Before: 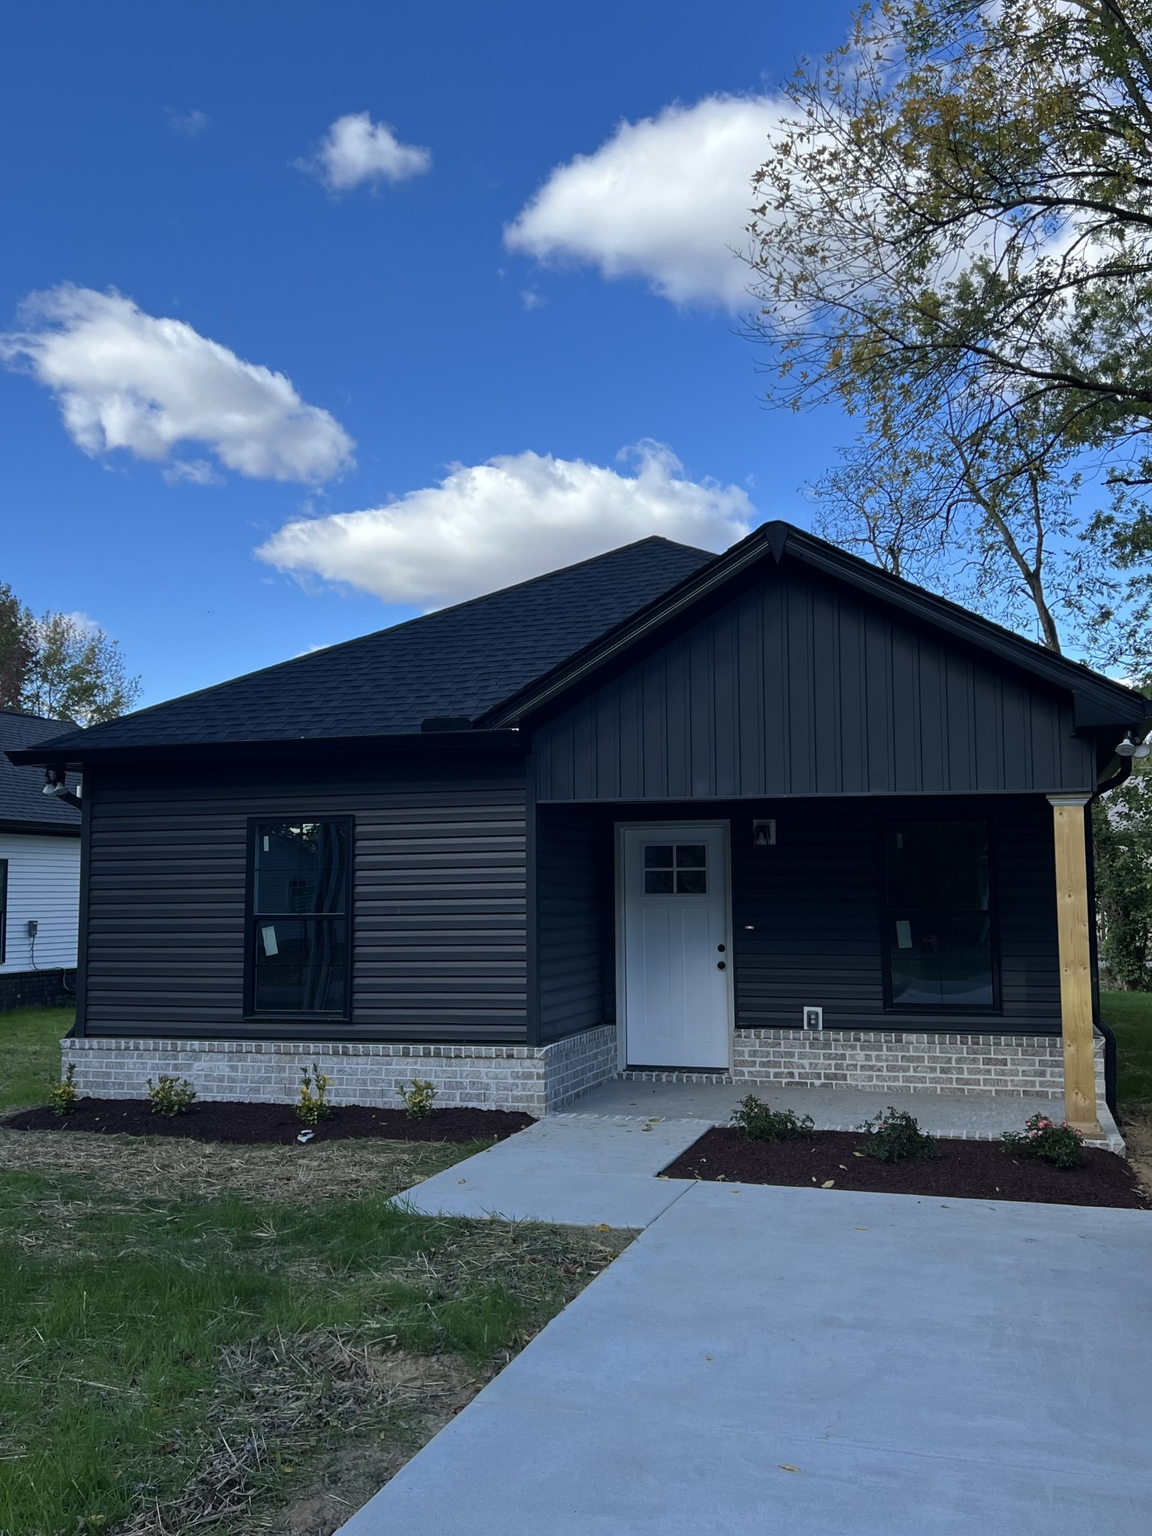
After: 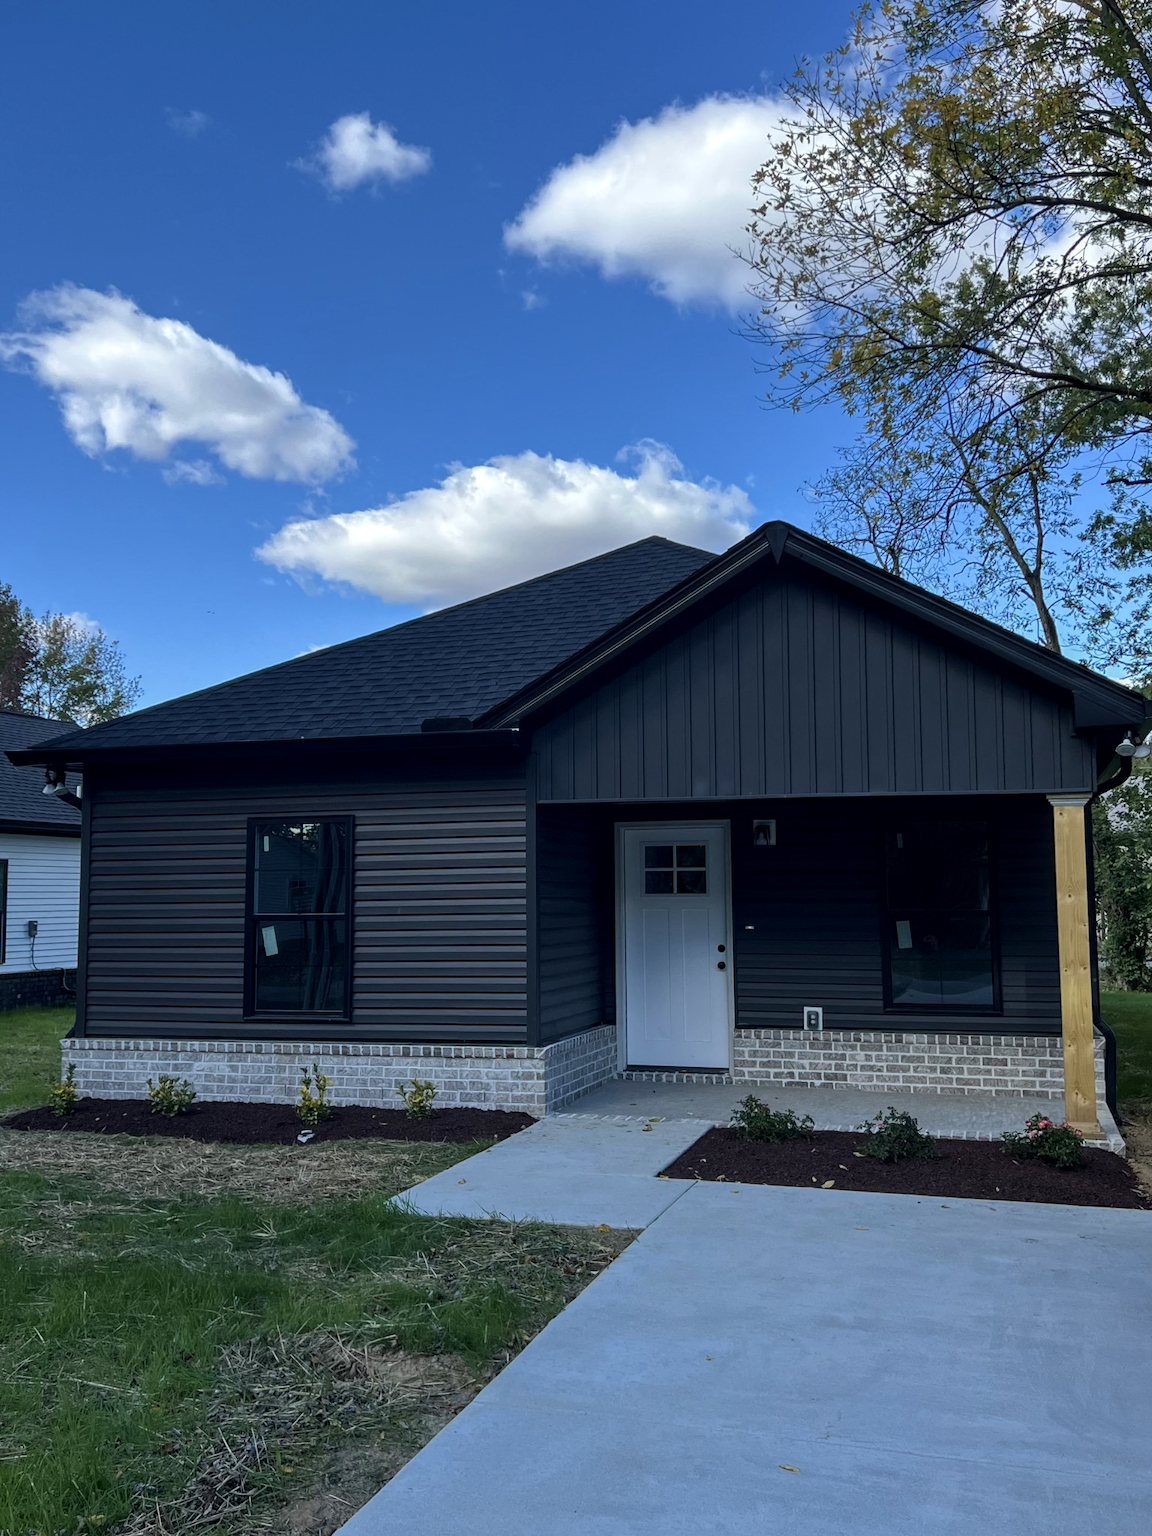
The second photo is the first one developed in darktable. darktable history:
local contrast: on, module defaults
velvia: strength 17%
